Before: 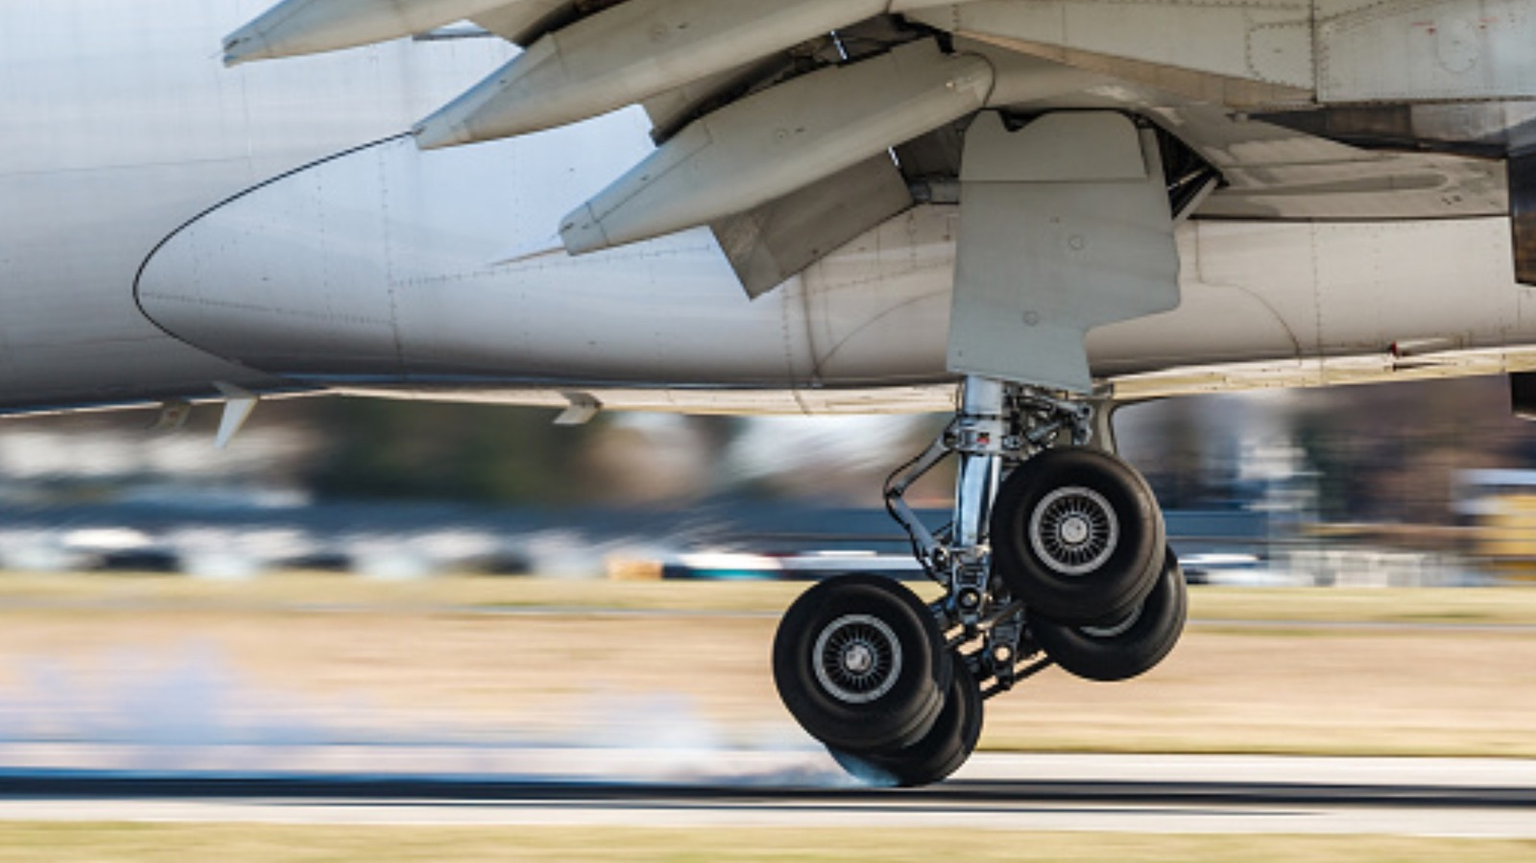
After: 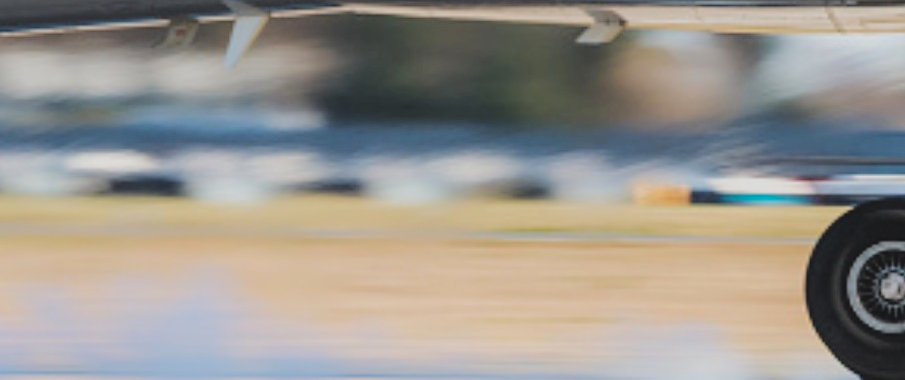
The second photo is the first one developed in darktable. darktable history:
crop: top 44.455%, right 43.402%, bottom 13.233%
contrast brightness saturation: contrast -0.291
tone curve: curves: ch0 [(0, 0) (0.003, 0.026) (0.011, 0.025) (0.025, 0.022) (0.044, 0.022) (0.069, 0.028) (0.1, 0.041) (0.136, 0.062) (0.177, 0.103) (0.224, 0.167) (0.277, 0.242) (0.335, 0.343) (0.399, 0.452) (0.468, 0.539) (0.543, 0.614) (0.623, 0.683) (0.709, 0.749) (0.801, 0.827) (0.898, 0.918) (1, 1)], color space Lab, linked channels, preserve colors none
